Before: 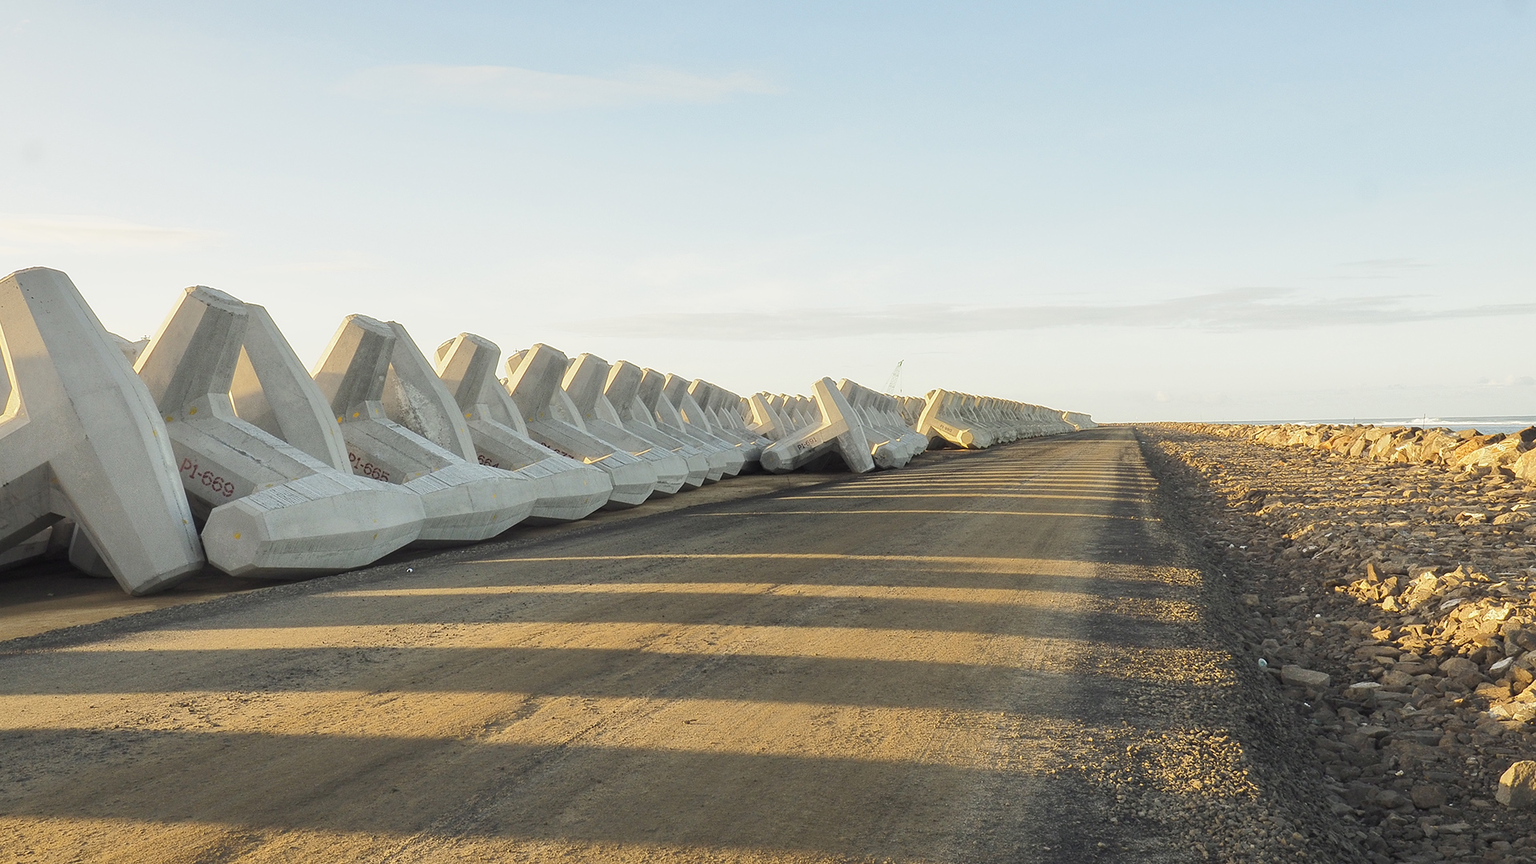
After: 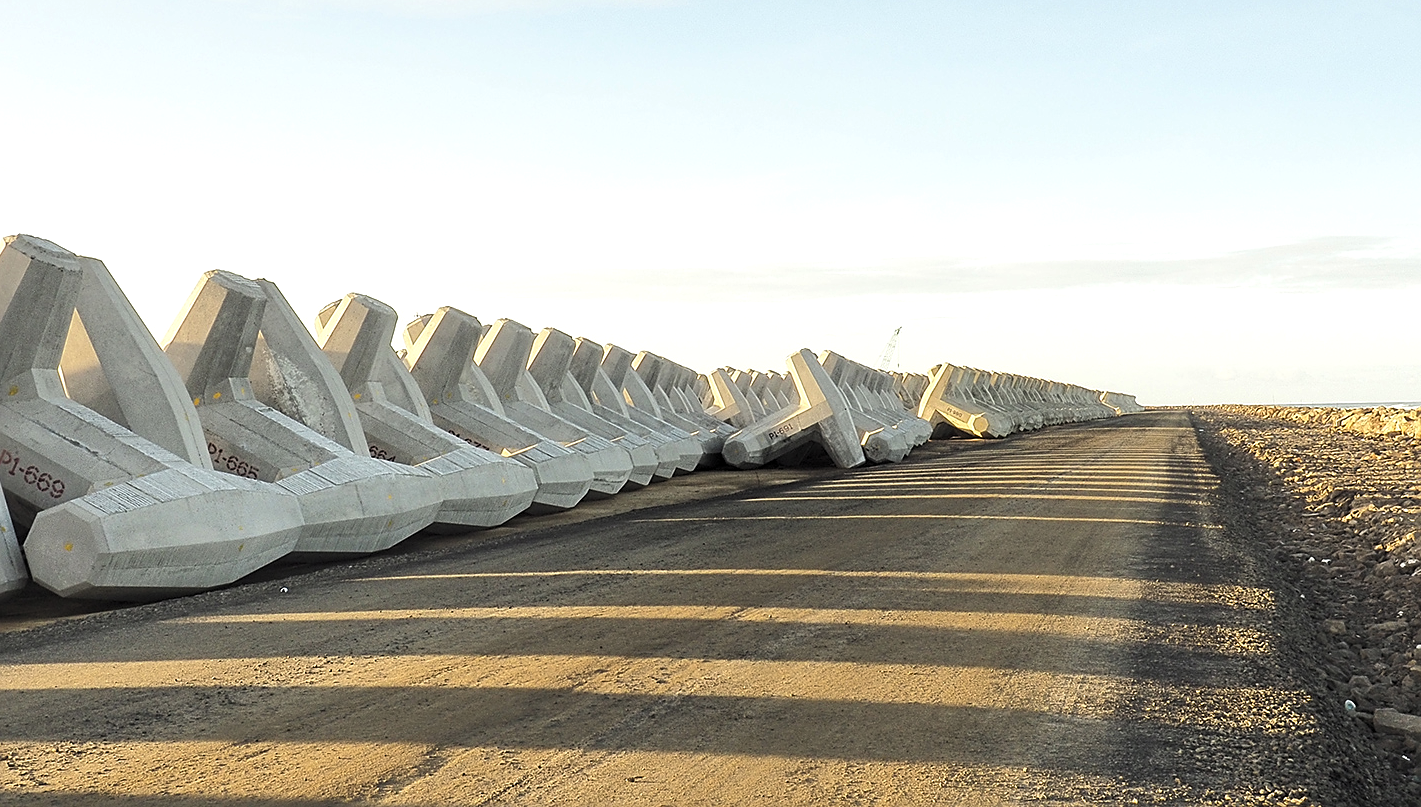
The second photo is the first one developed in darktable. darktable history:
sharpen: amount 0.49
crop and rotate: left 11.889%, top 11.463%, right 14.066%, bottom 13.754%
levels: levels [0.052, 0.496, 0.908]
